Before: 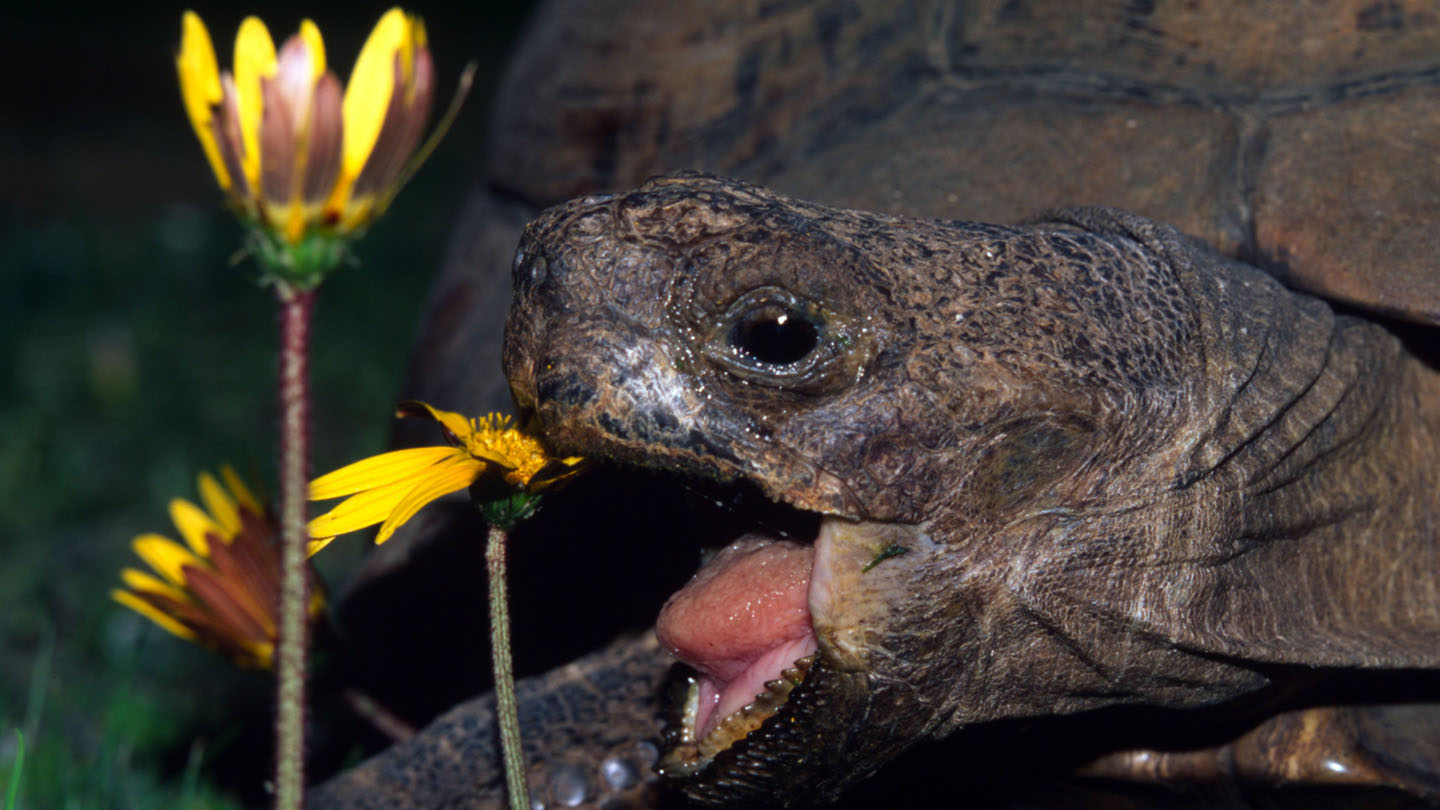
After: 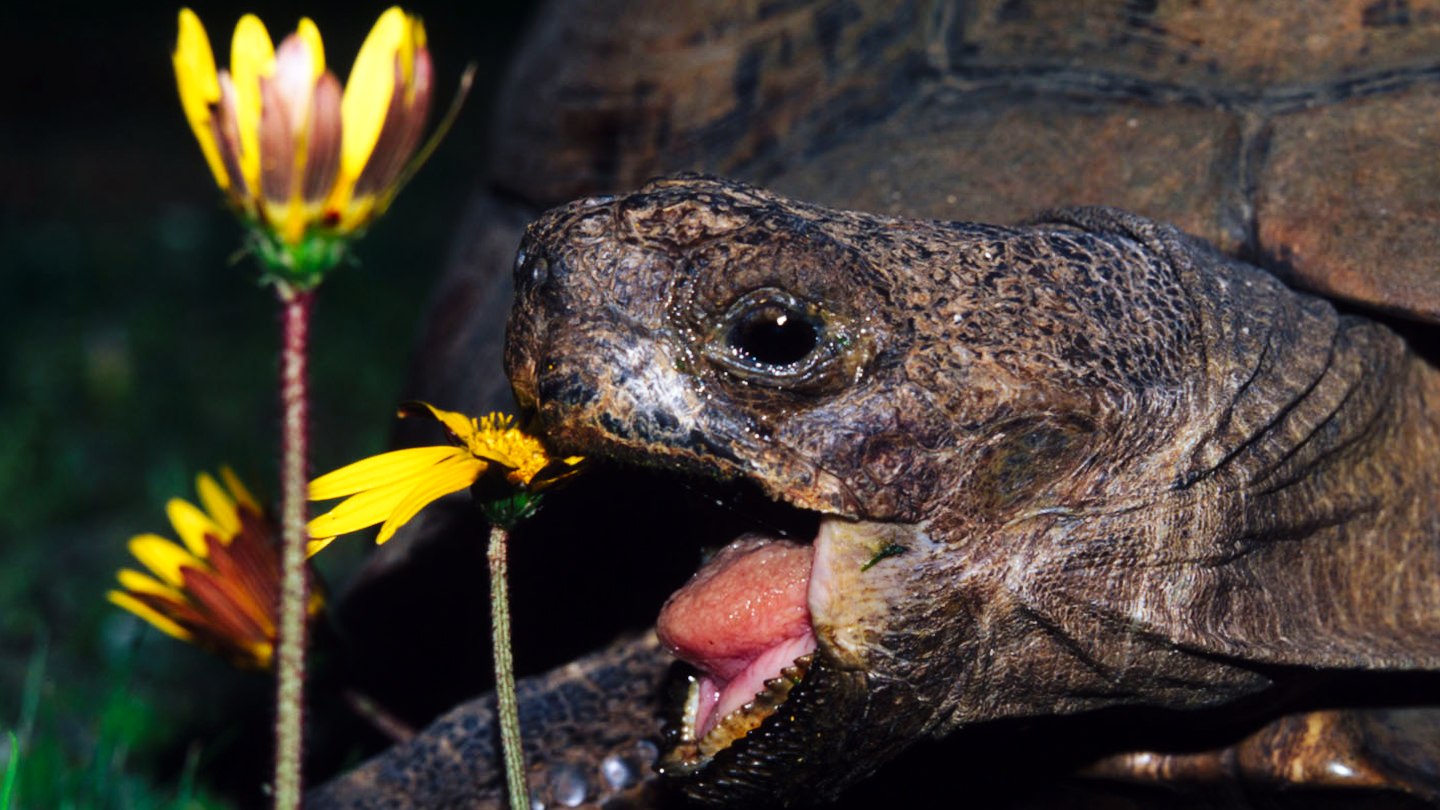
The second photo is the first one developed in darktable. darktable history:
base curve: curves: ch0 [(0, 0) (0.032, 0.025) (0.121, 0.166) (0.206, 0.329) (0.605, 0.79) (1, 1)], preserve colors none
lens correction: scale 1, crop 4.8, focal 18.3, aperture 5.6, distance 1000, camera "GR Digital", lens "GR Digital & compatibles (Standard)"
